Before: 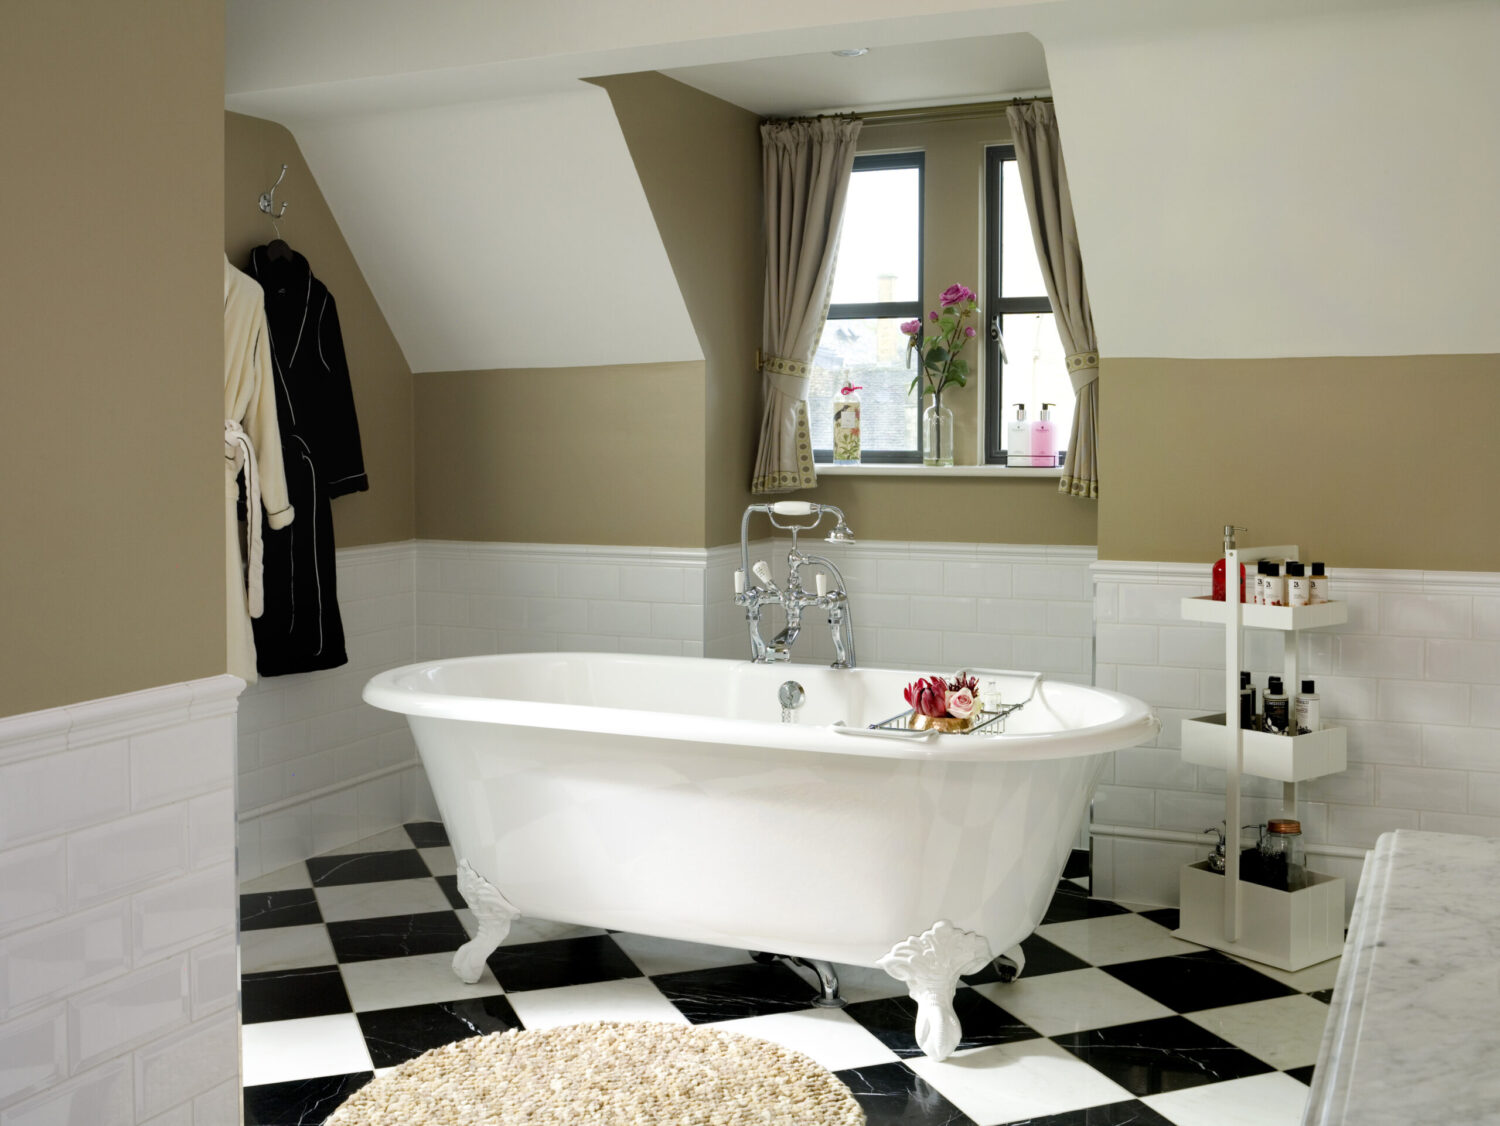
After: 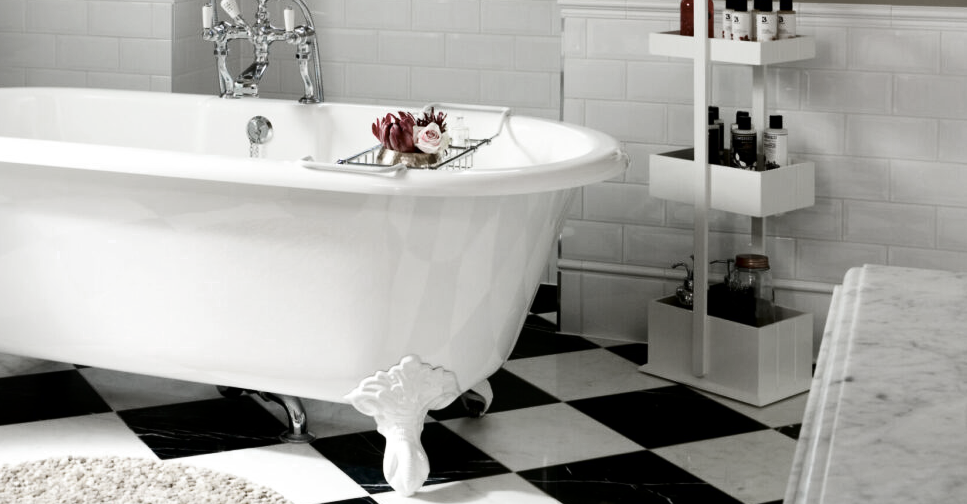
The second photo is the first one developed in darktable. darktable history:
contrast brightness saturation: contrast 0.21, brightness -0.11, saturation 0.21
color zones: curves: ch0 [(0, 0.613) (0.01, 0.613) (0.245, 0.448) (0.498, 0.529) (0.642, 0.665) (0.879, 0.777) (0.99, 0.613)]; ch1 [(0, 0.272) (0.219, 0.127) (0.724, 0.346)]
crop and rotate: left 35.509%, top 50.238%, bottom 4.934%
